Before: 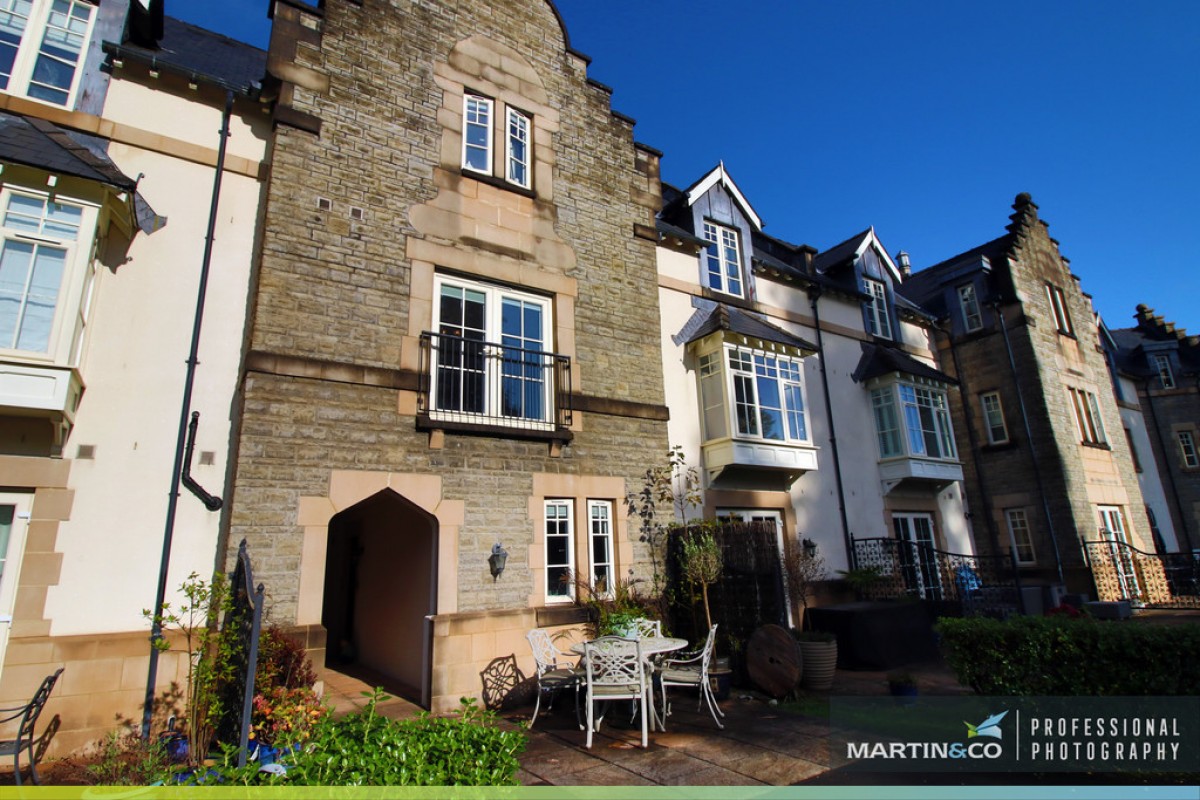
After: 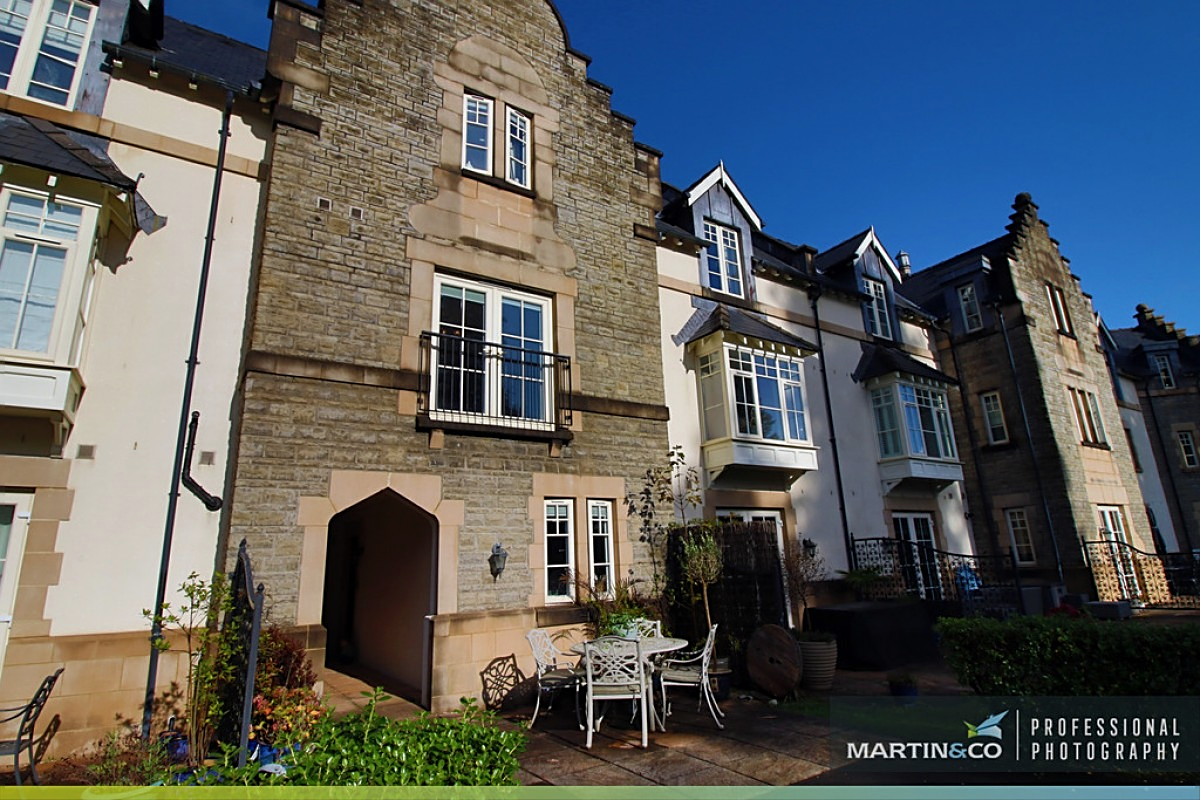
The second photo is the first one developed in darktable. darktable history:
base curve: curves: ch0 [(0, 0) (0.303, 0.277) (1, 1)]
sharpen: amount 0.478
exposure: exposure -0.116 EV, compensate exposure bias true
